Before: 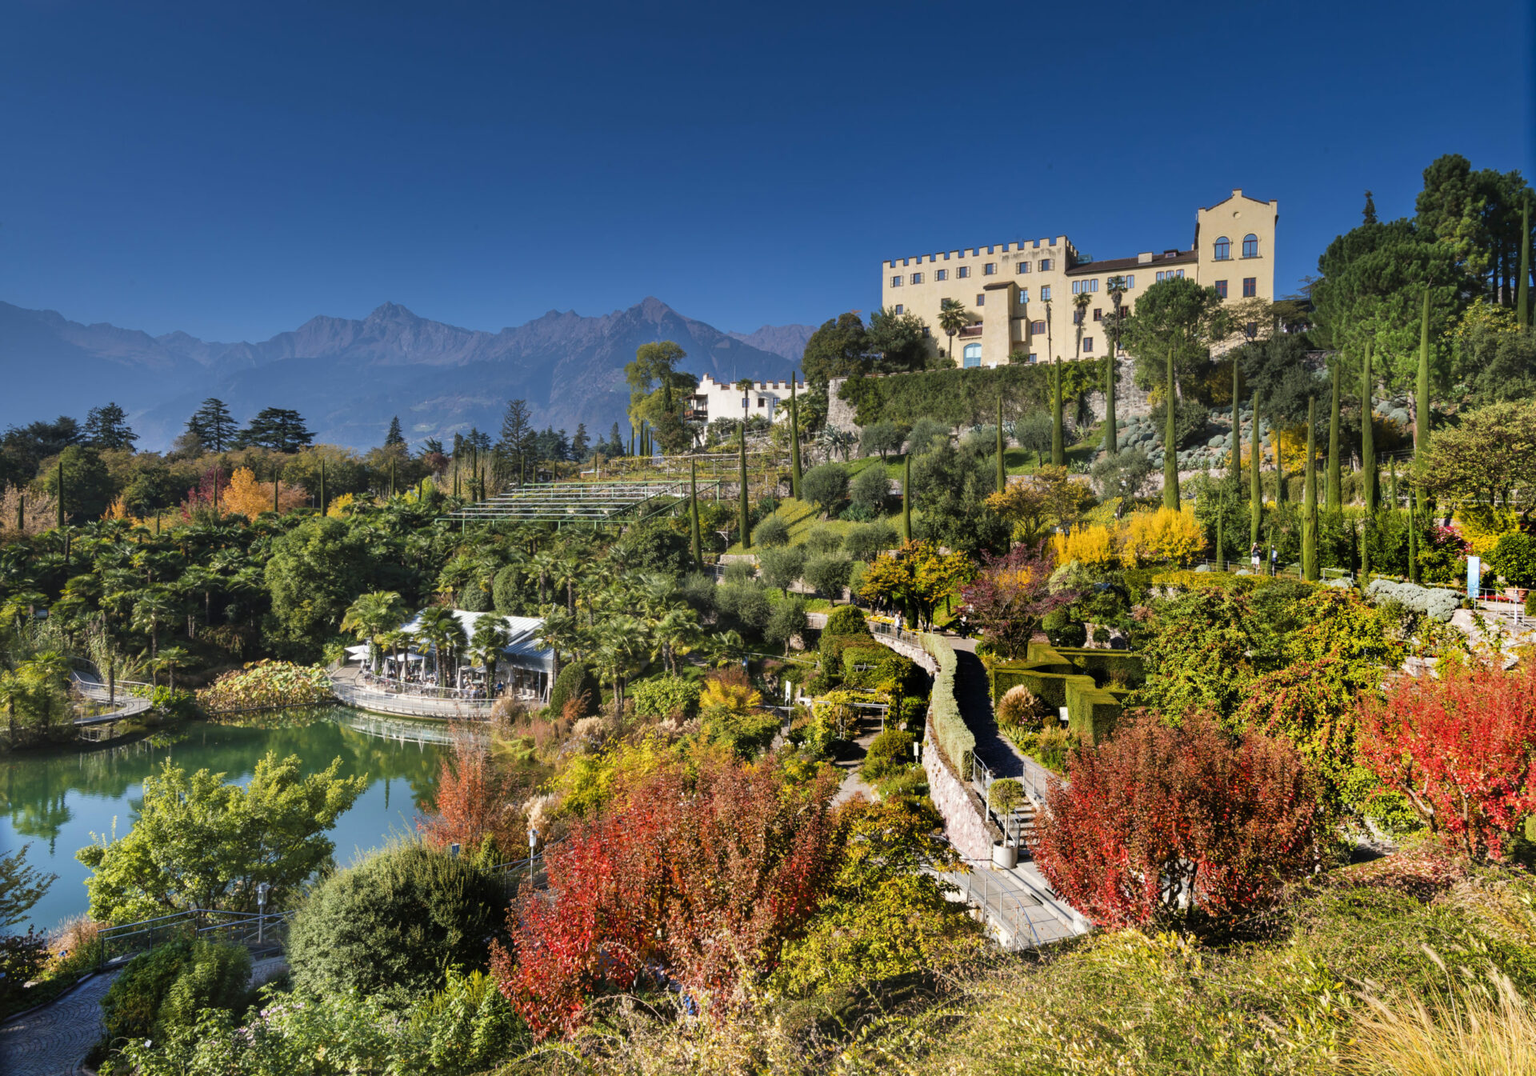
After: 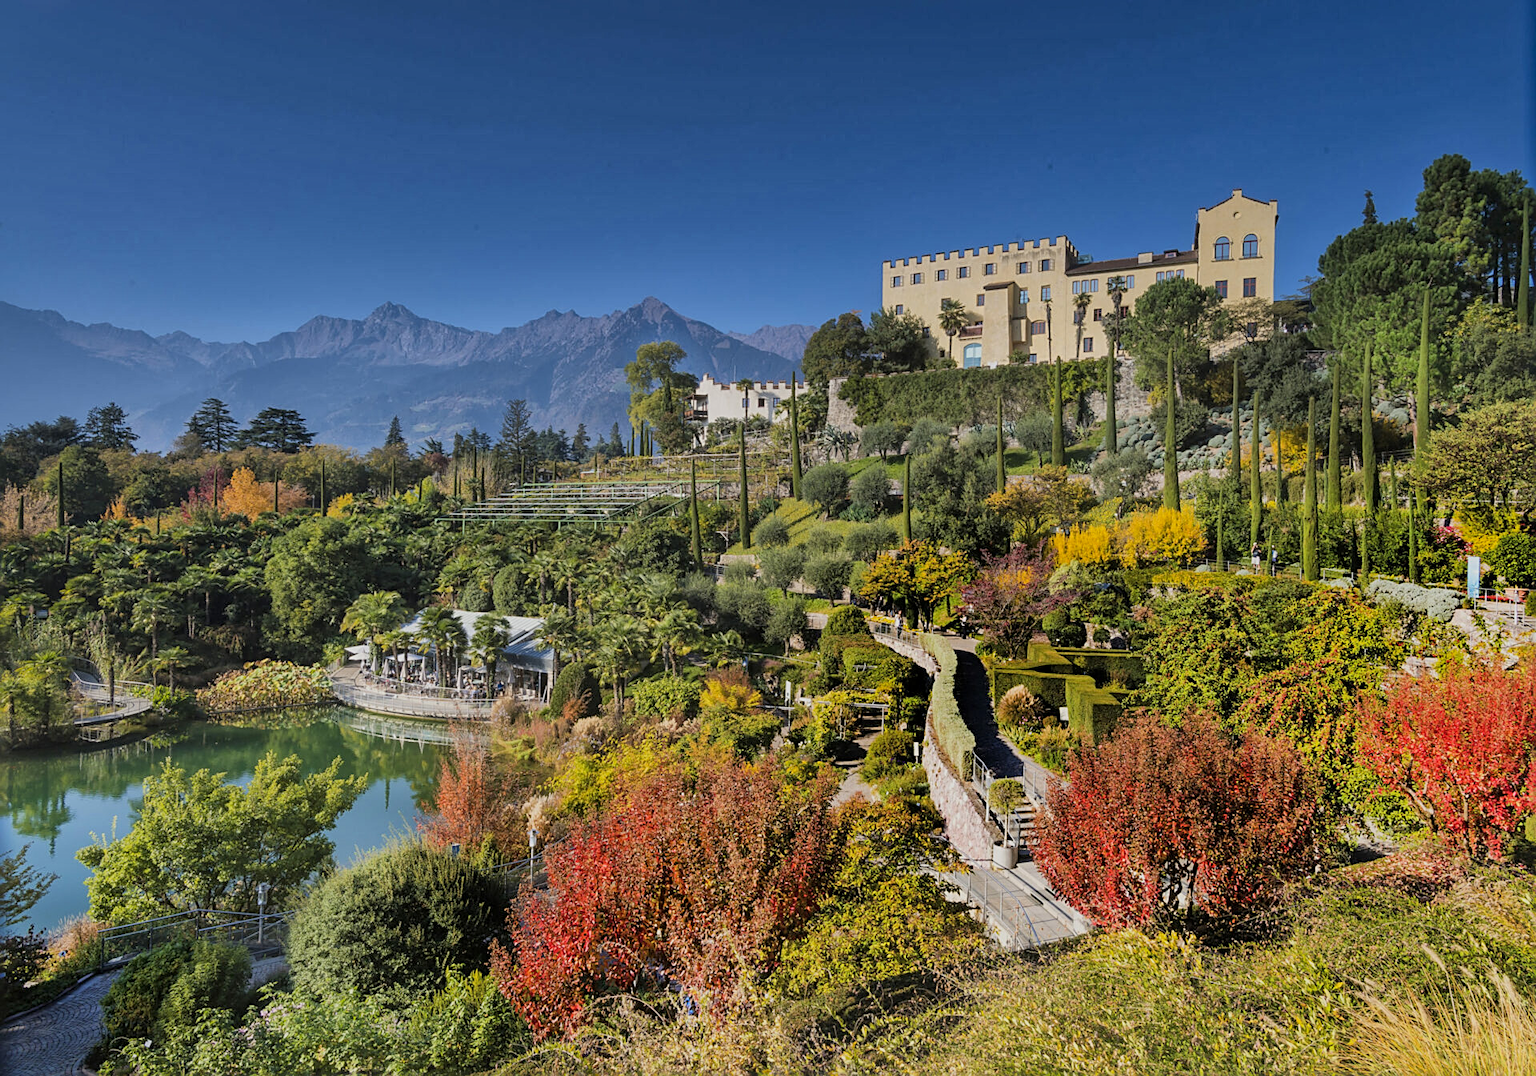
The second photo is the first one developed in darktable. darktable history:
global tonemap: drago (1, 100), detail 1
sharpen: on, module defaults
